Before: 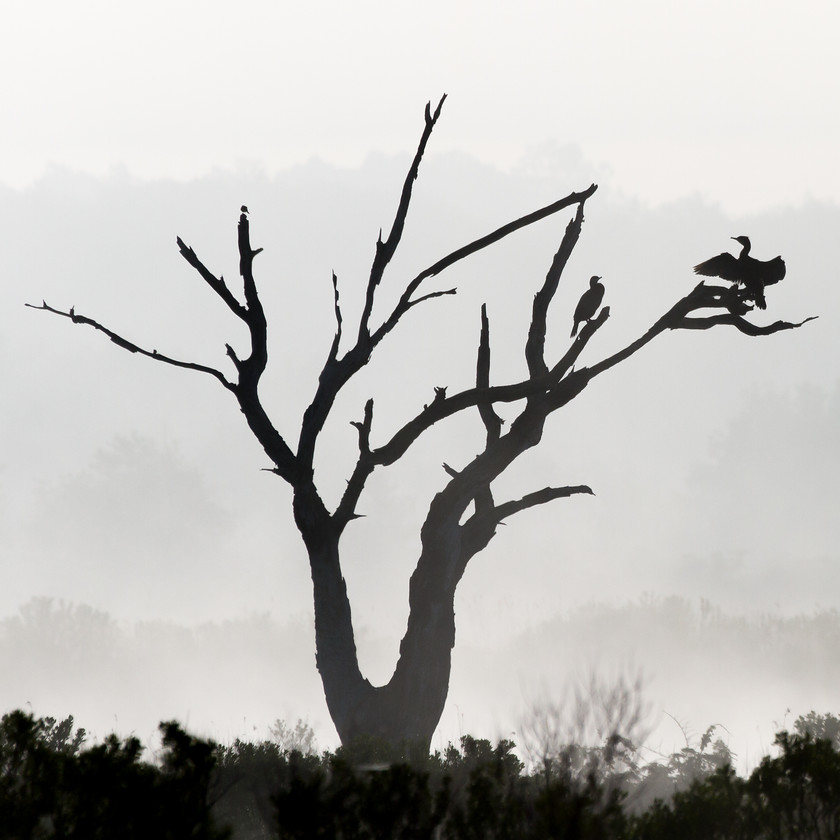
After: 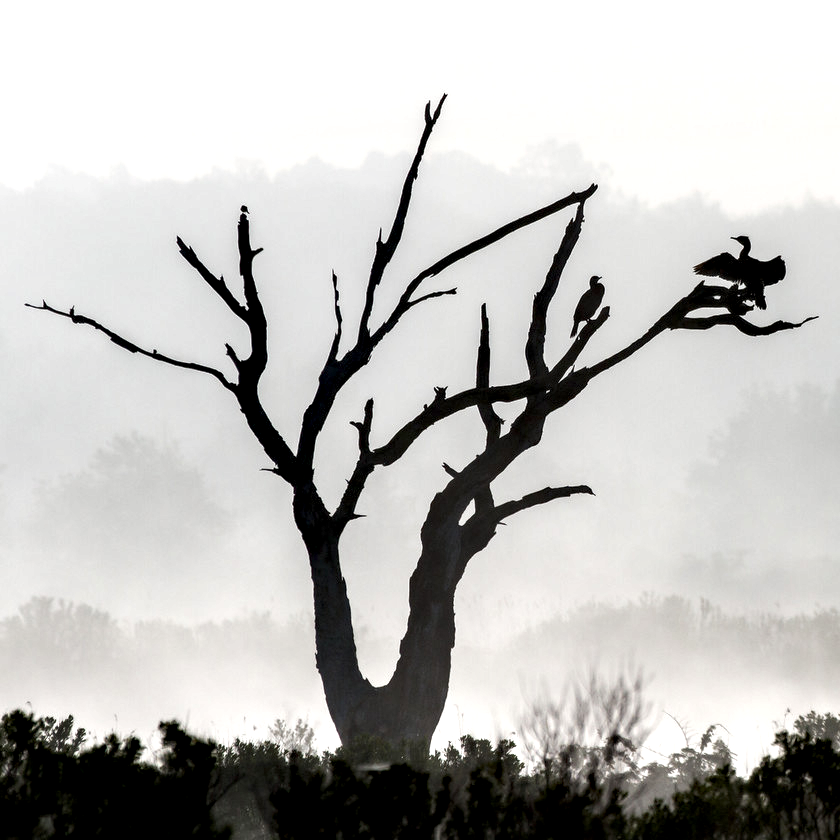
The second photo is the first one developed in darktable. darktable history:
local contrast: highlights 81%, shadows 57%, detail 173%, midtone range 0.603
haze removal: compatibility mode true, adaptive false
exposure: exposure 0.154 EV, compensate highlight preservation false
